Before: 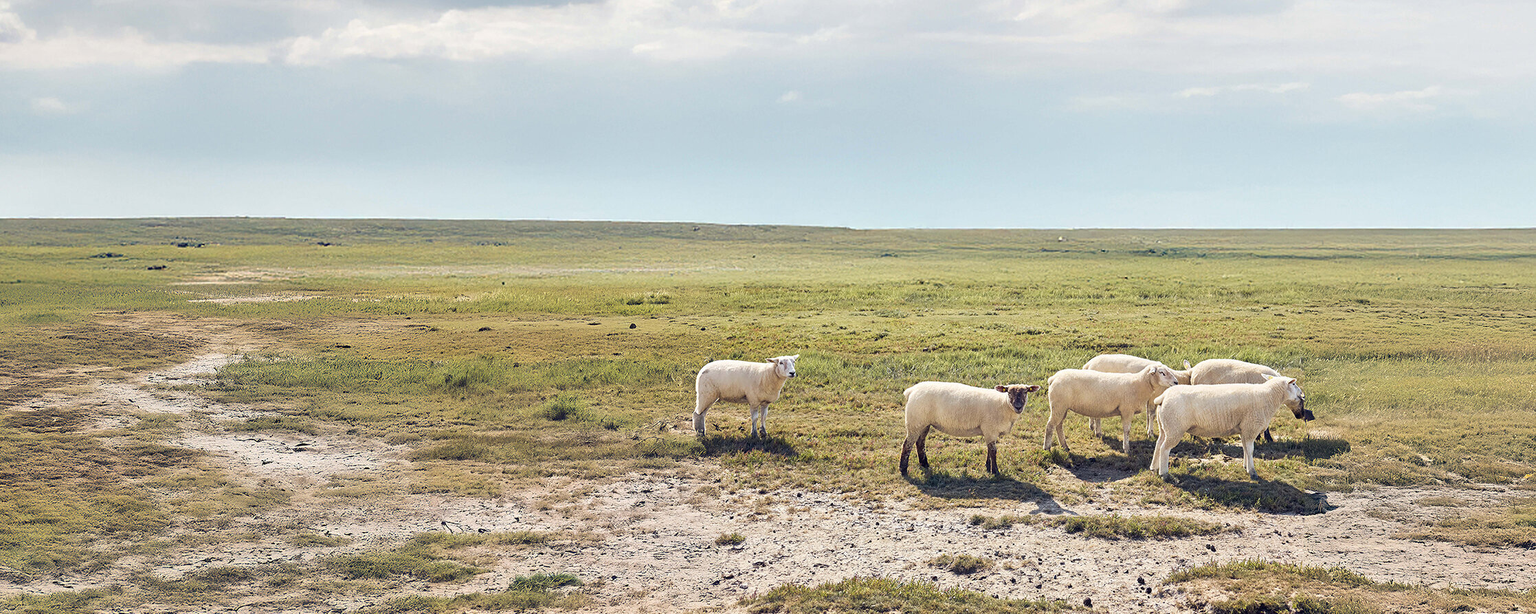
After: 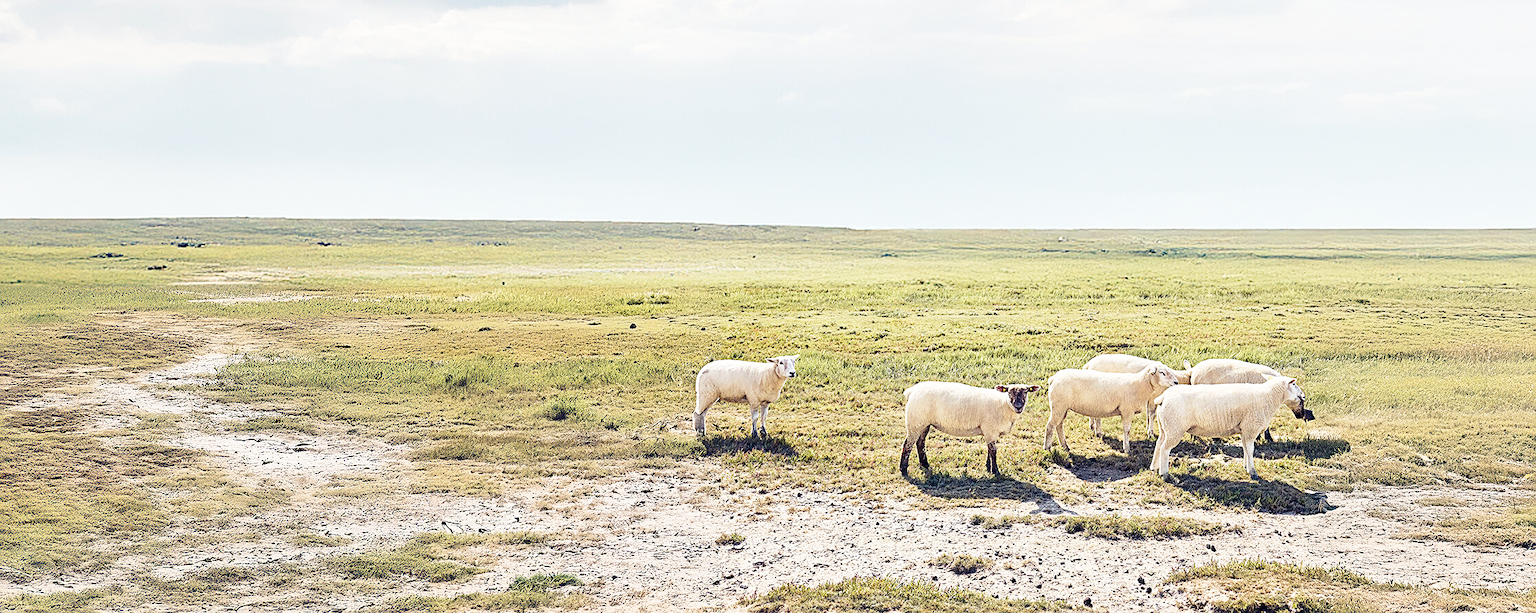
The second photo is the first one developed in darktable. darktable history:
base curve: curves: ch0 [(0, 0) (0.028, 0.03) (0.121, 0.232) (0.46, 0.748) (0.859, 0.968) (1, 1)], preserve colors none
sharpen: radius 2.167, amount 0.381, threshold 0
